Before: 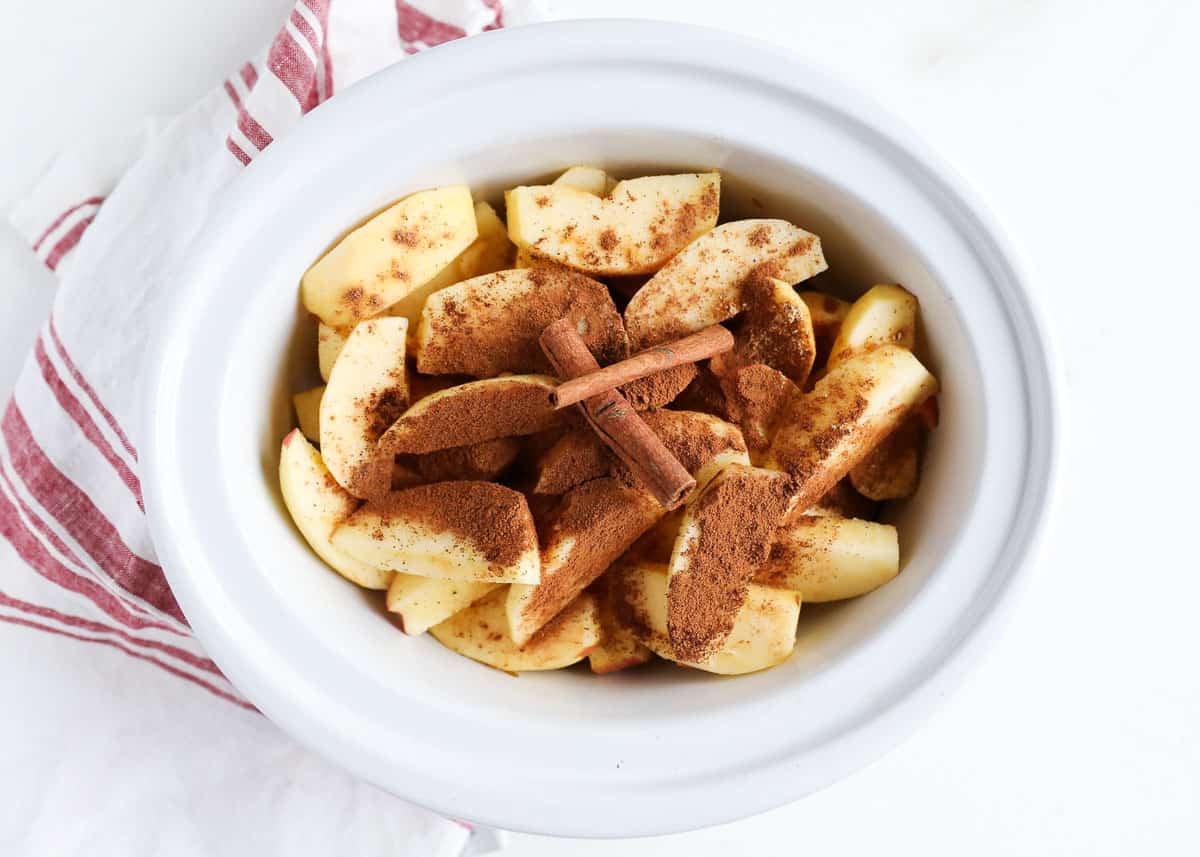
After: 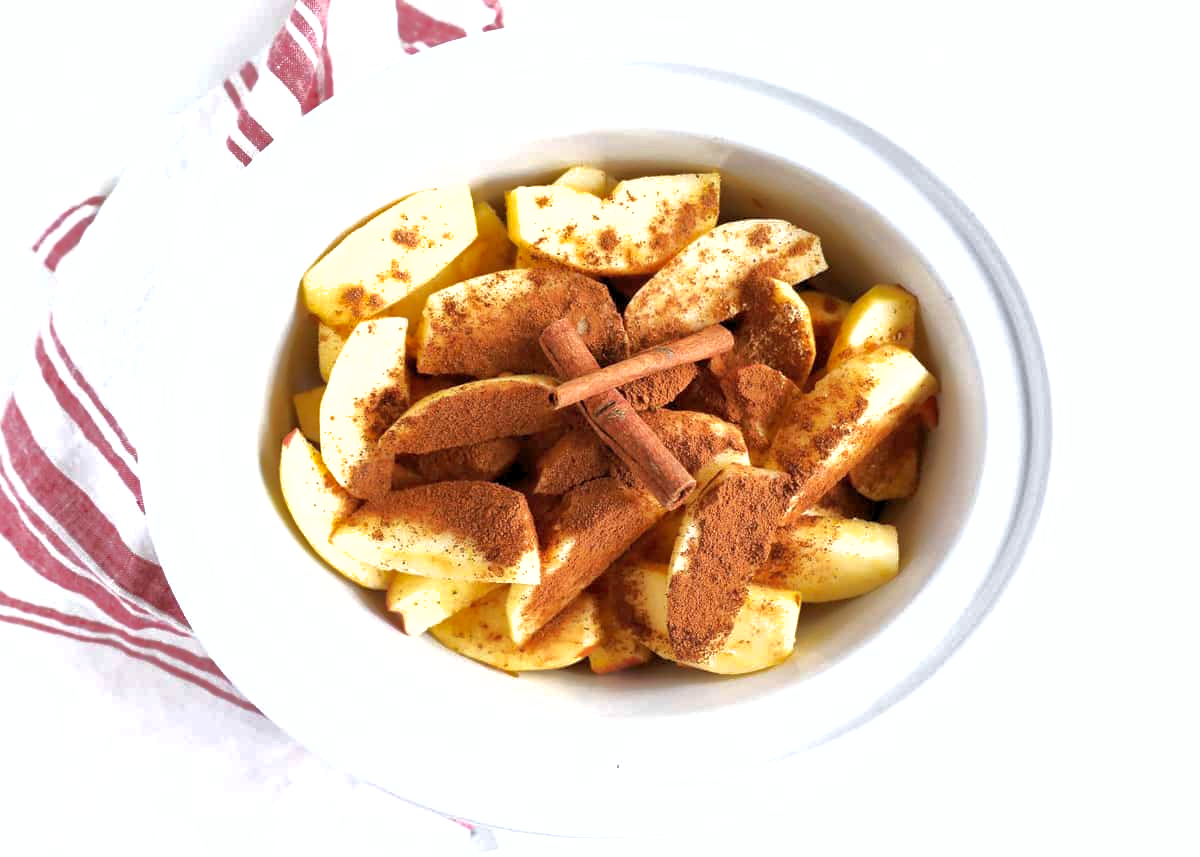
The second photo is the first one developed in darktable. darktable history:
shadows and highlights: on, module defaults
exposure: black level correction 0.001, exposure 0.5 EV, compensate highlight preservation false
levels: levels [0.016, 0.5, 0.996]
